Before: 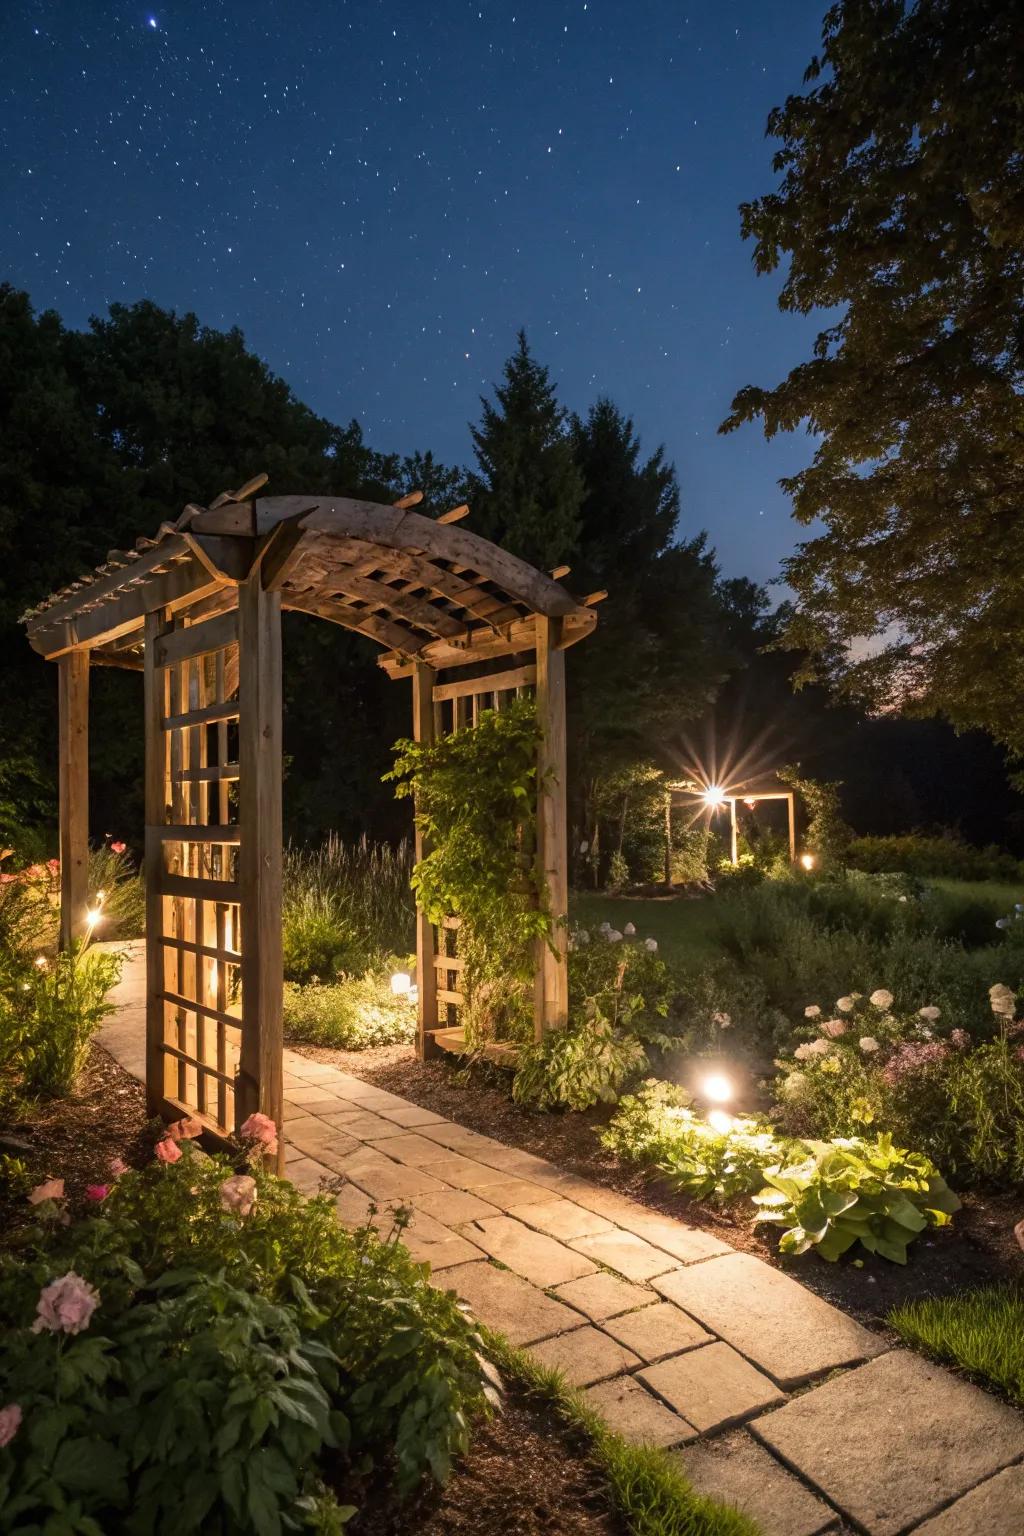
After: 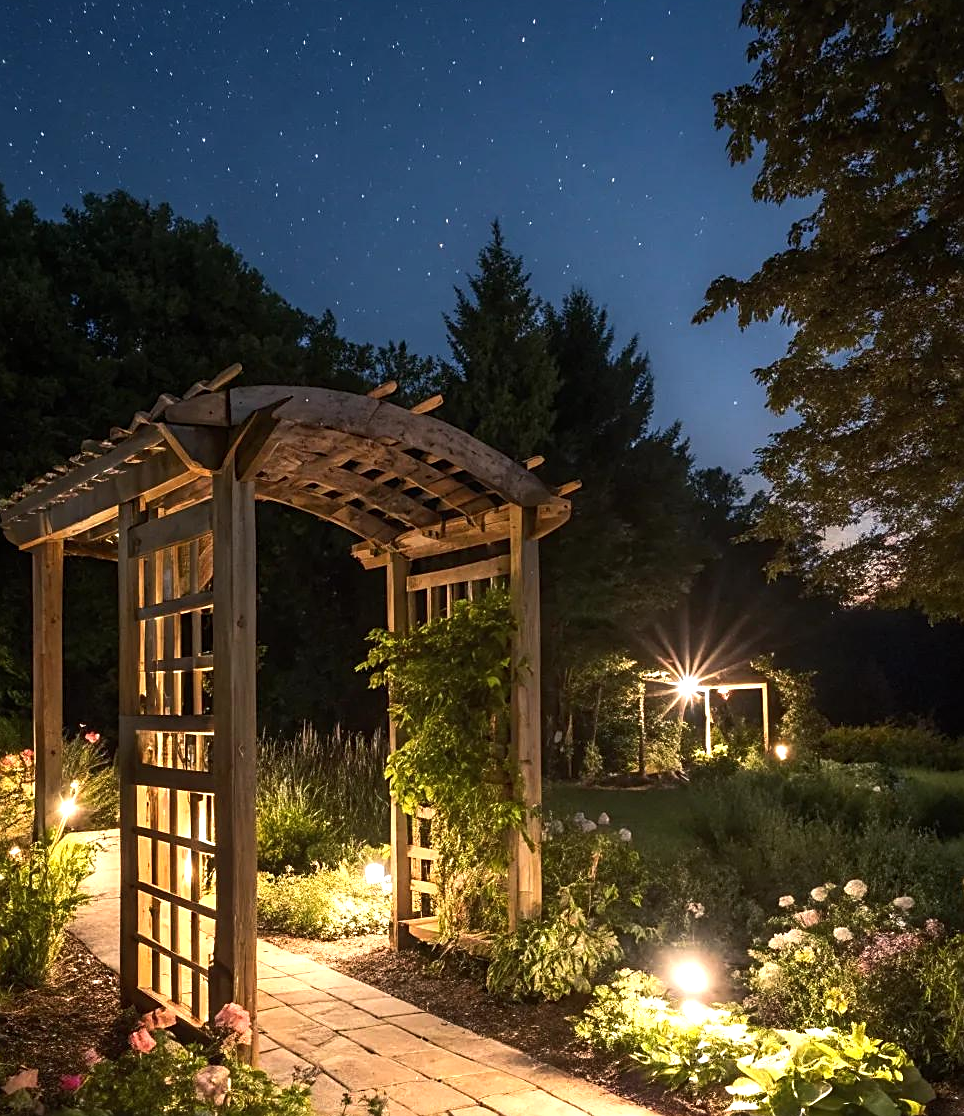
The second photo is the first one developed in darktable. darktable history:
tone equalizer: -8 EV 0 EV, -7 EV -0.002 EV, -6 EV 0.003 EV, -5 EV -0.04 EV, -4 EV -0.098 EV, -3 EV -0.155 EV, -2 EV 0.212 EV, -1 EV 0.709 EV, +0 EV 0.479 EV, smoothing 1
sharpen: on, module defaults
crop: left 2.618%, top 7.164%, right 3.167%, bottom 20.133%
